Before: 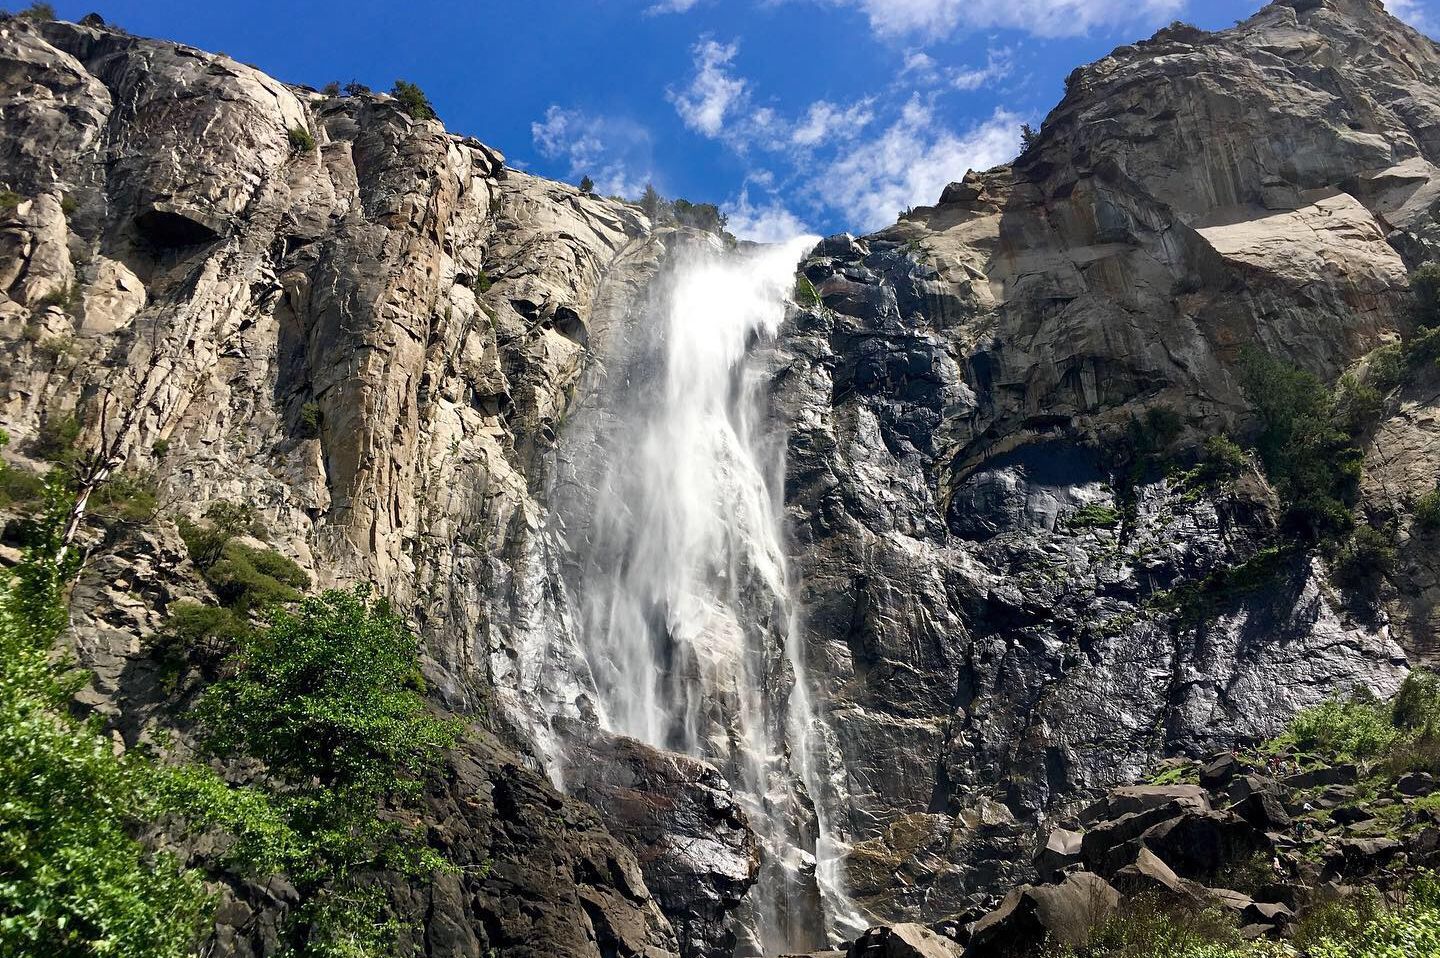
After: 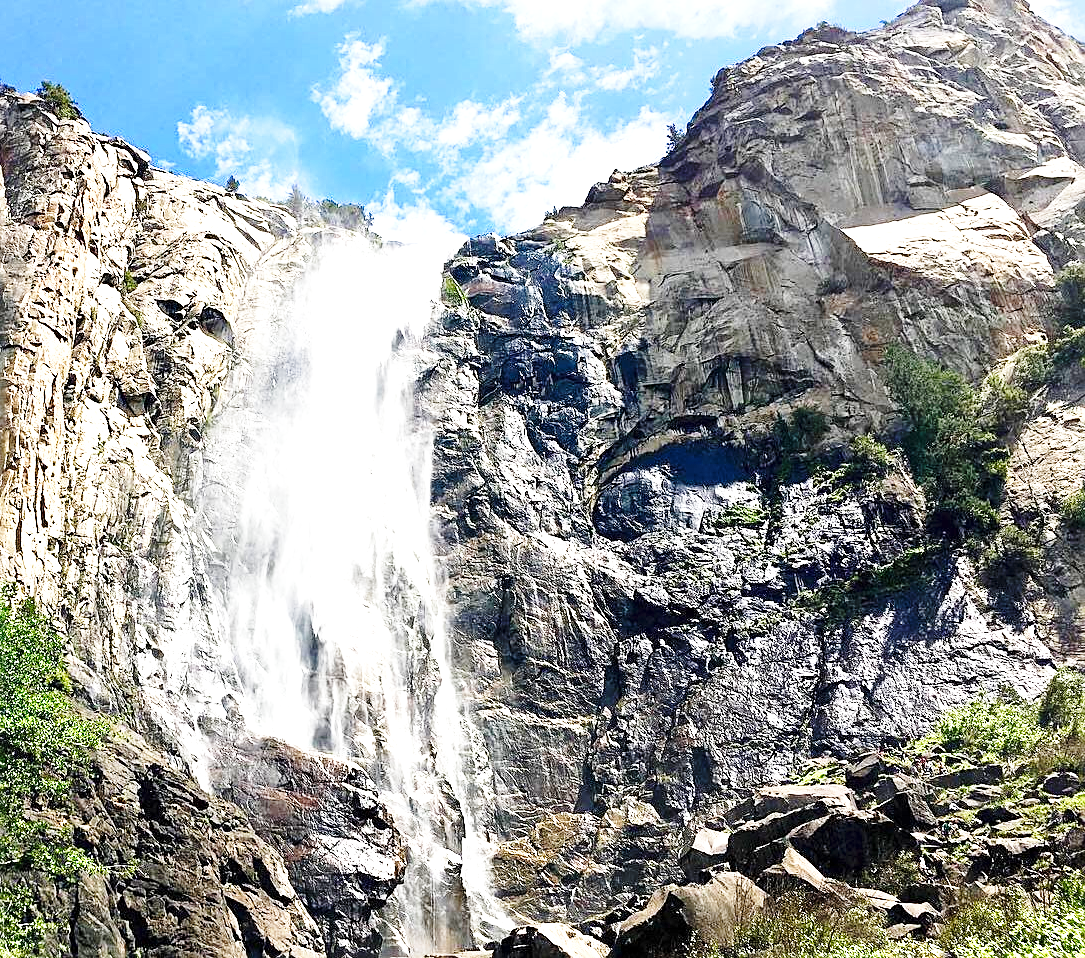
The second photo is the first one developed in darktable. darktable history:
base curve: curves: ch0 [(0, 0) (0.028, 0.03) (0.121, 0.232) (0.46, 0.748) (0.859, 0.968) (1, 1)], preserve colors none
sharpen: on, module defaults
exposure: exposure 1.25 EV, compensate exposure bias true, compensate highlight preservation false
crop and rotate: left 24.6%
